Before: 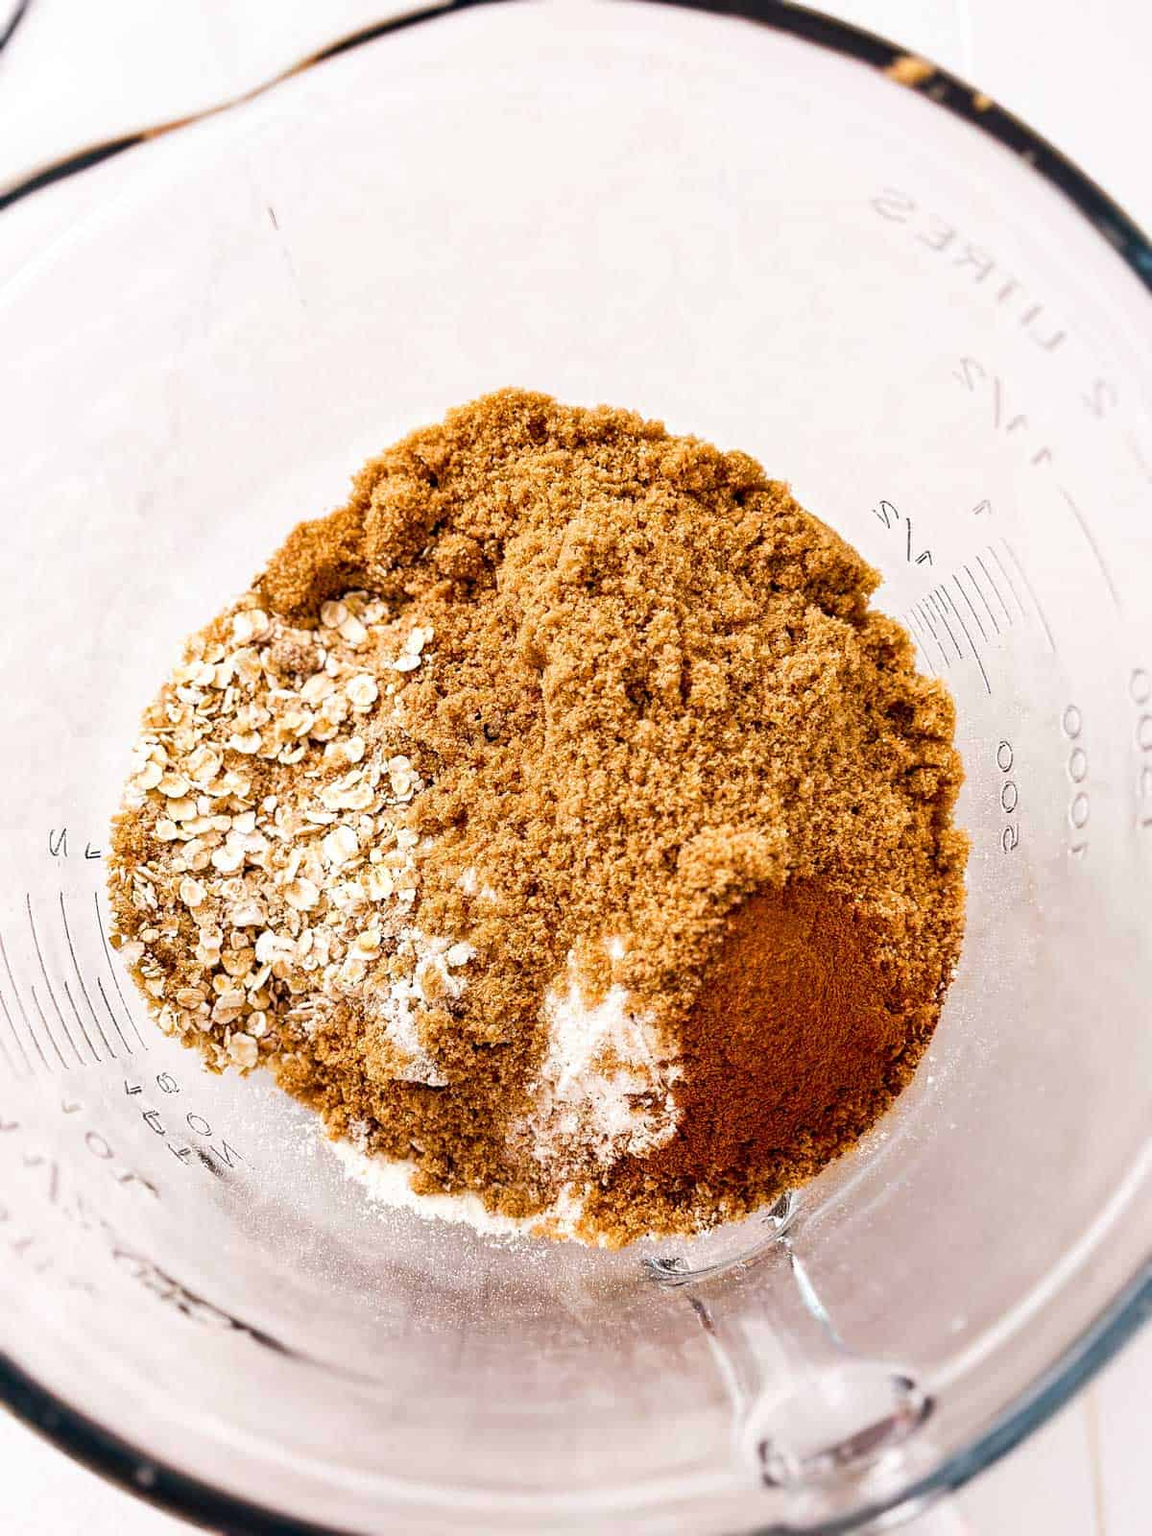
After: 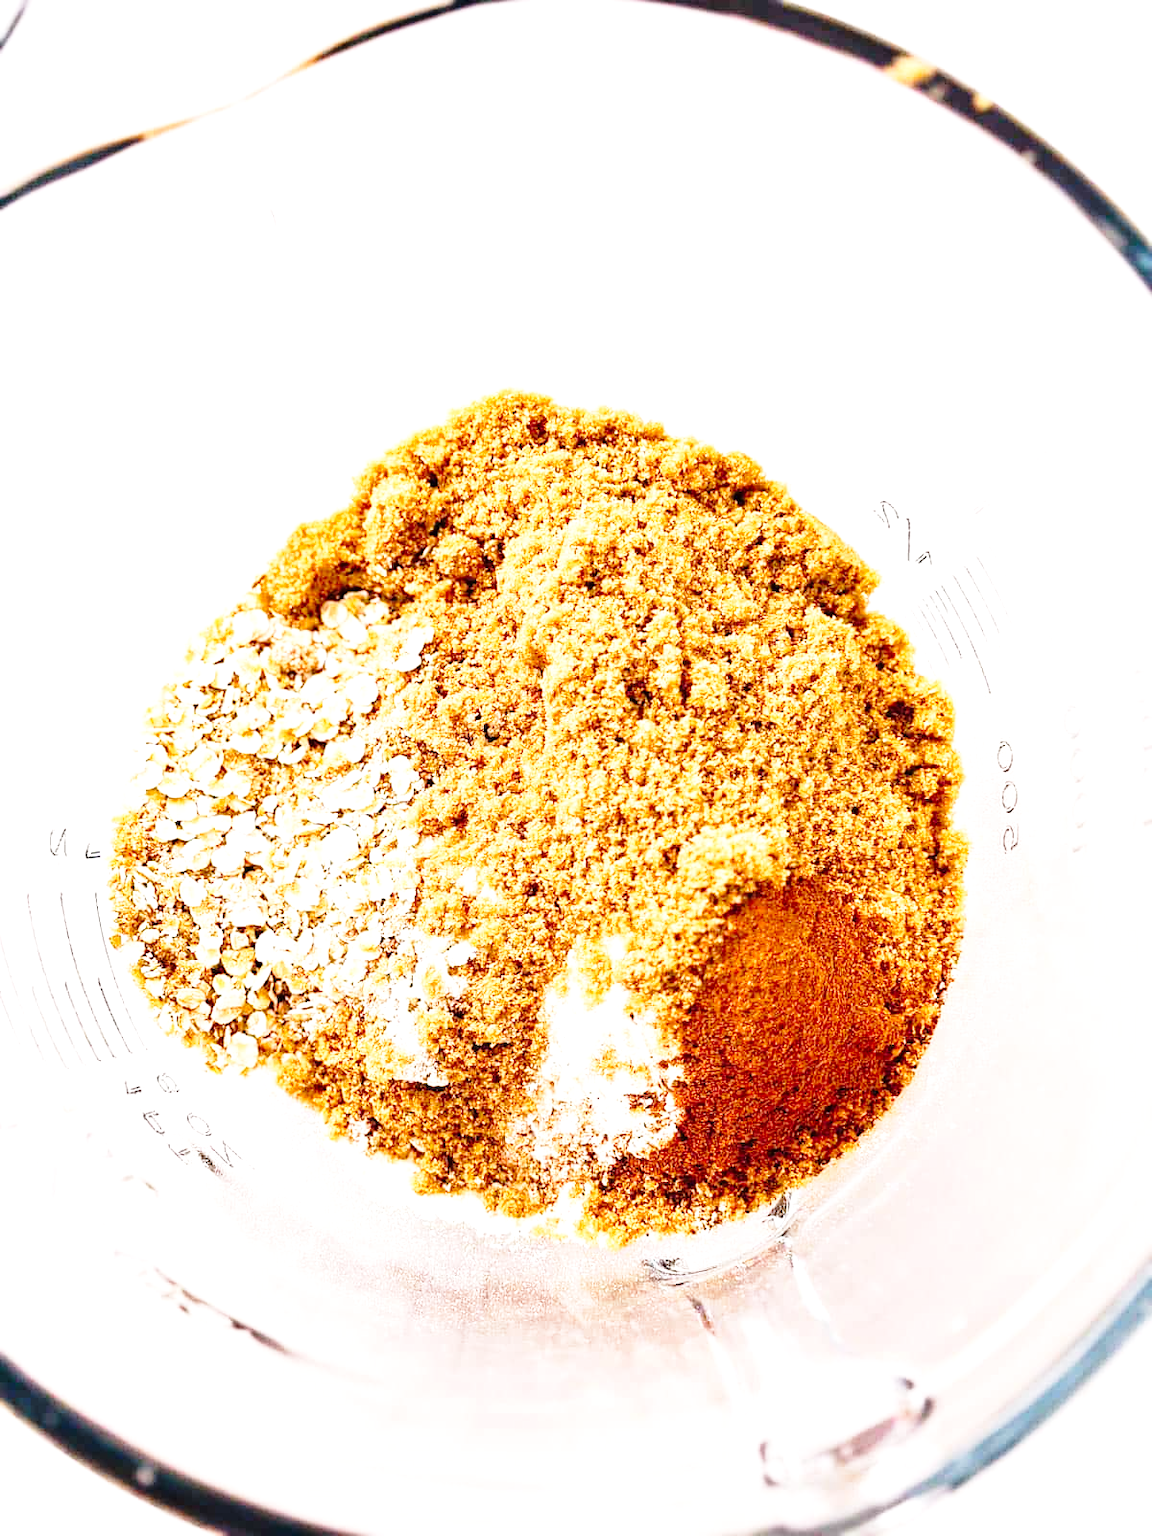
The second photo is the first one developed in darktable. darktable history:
base curve: curves: ch0 [(0, 0) (0.028, 0.03) (0.121, 0.232) (0.46, 0.748) (0.859, 0.968) (1, 1)], preserve colors none
white balance: emerald 1
exposure: black level correction 0, exposure 0.7 EV, compensate exposure bias true, compensate highlight preservation false
